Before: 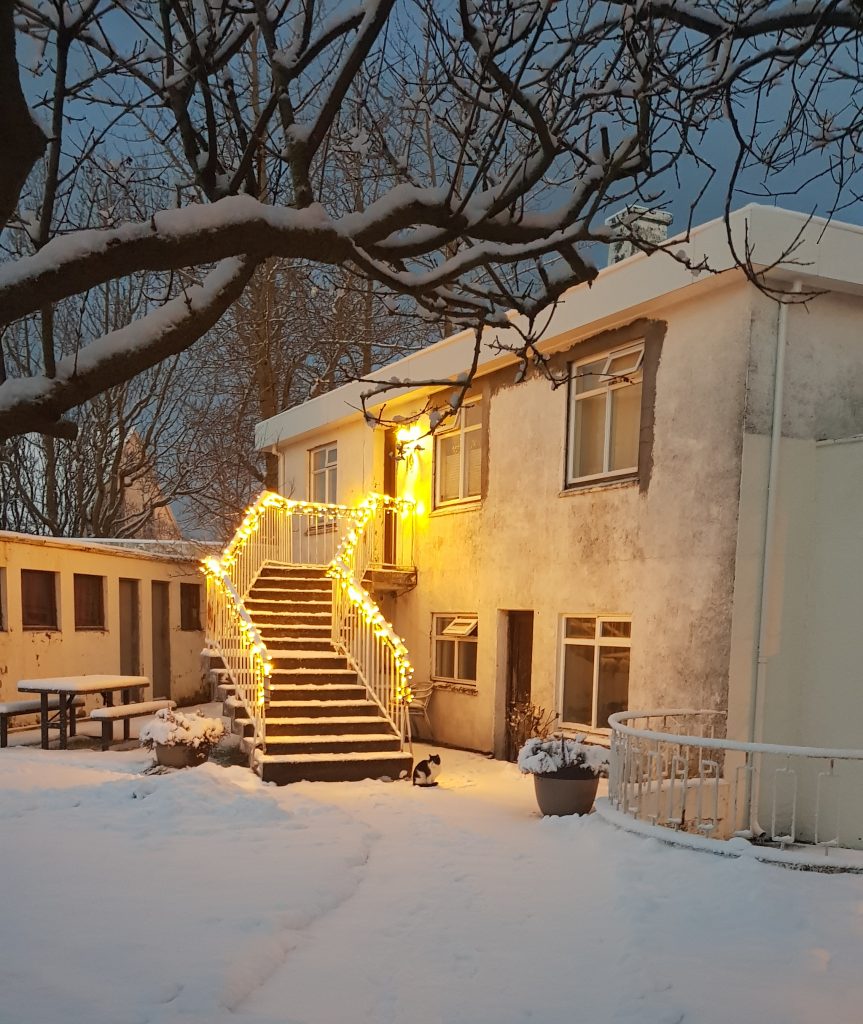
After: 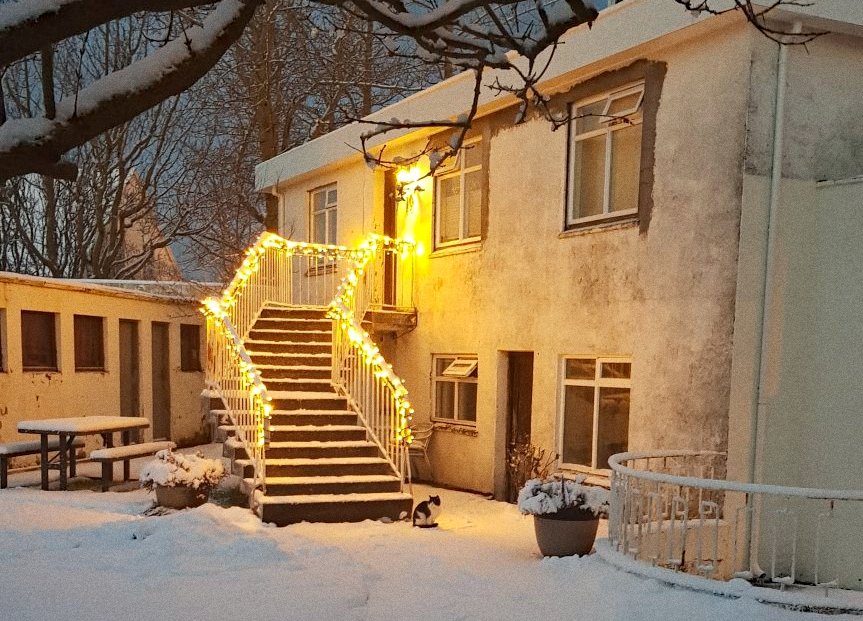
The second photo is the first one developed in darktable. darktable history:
crop and rotate: top 25.357%, bottom 13.942%
haze removal: on, module defaults
grain: coarseness 0.09 ISO
